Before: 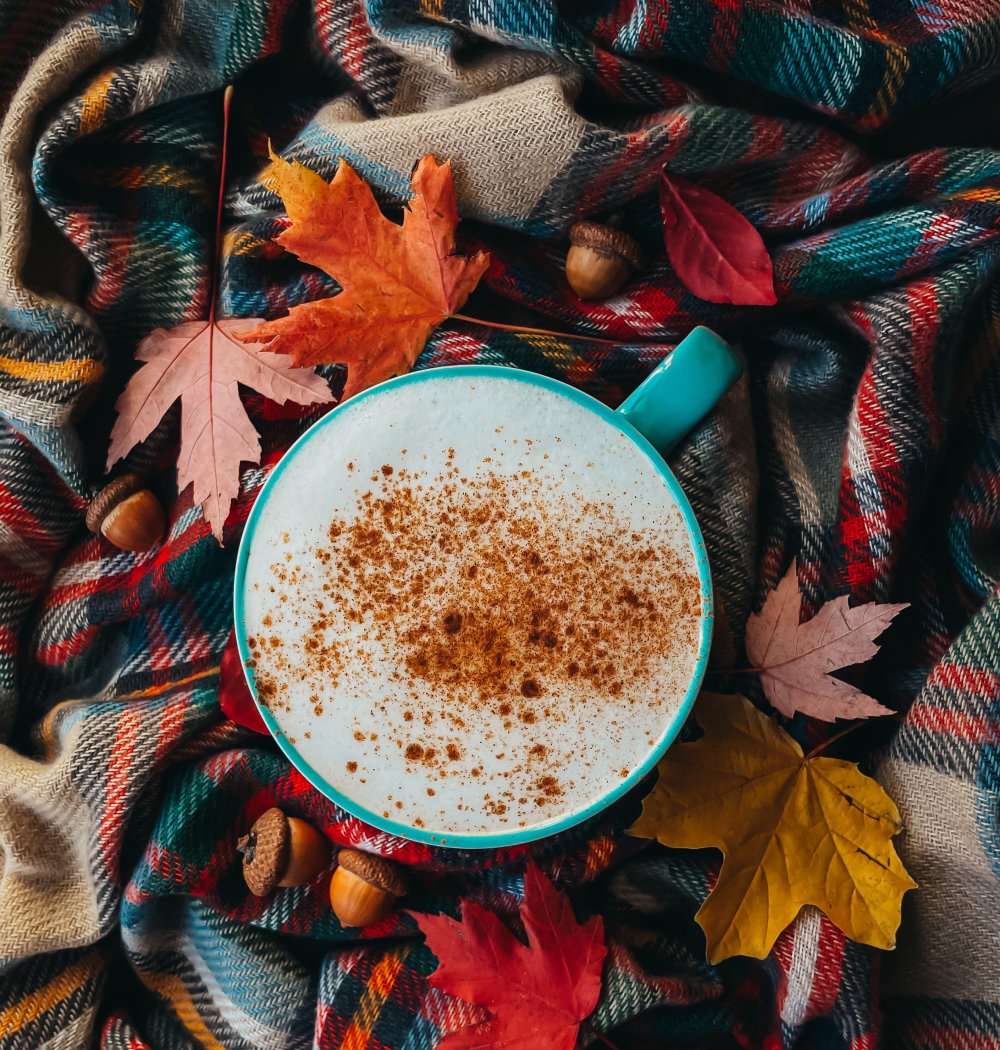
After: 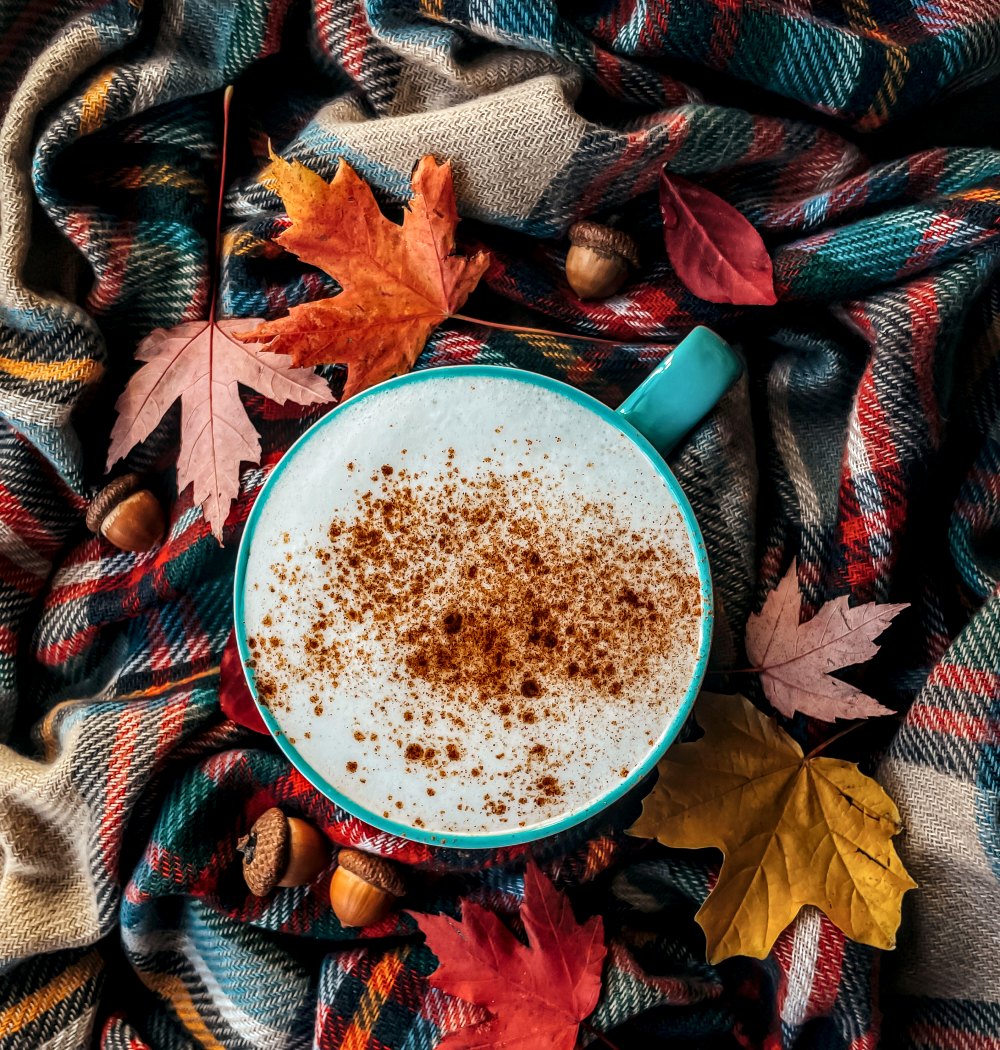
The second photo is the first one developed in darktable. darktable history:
local contrast: detail 156%
